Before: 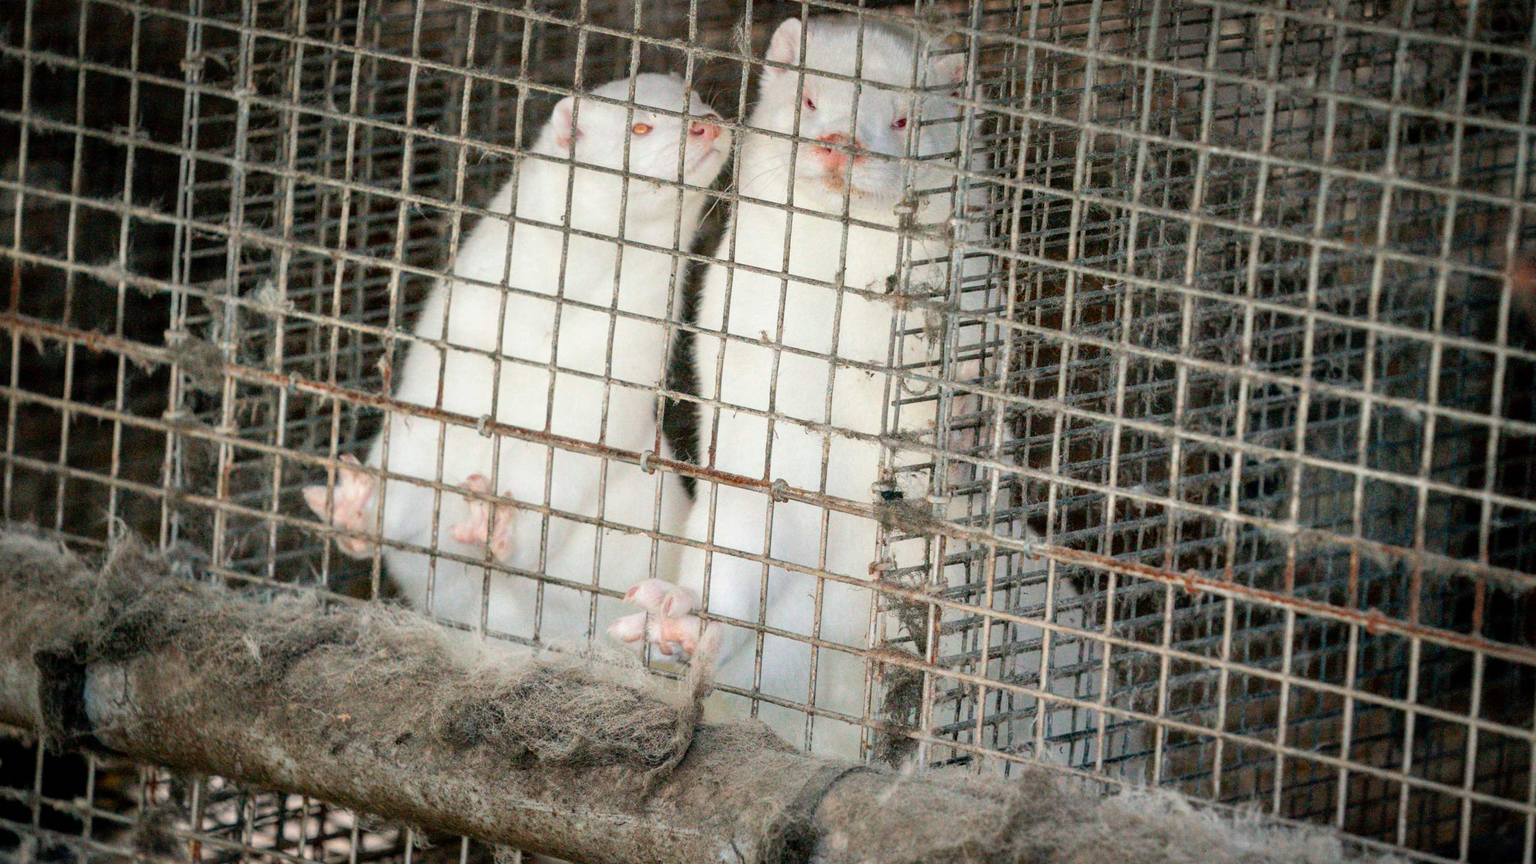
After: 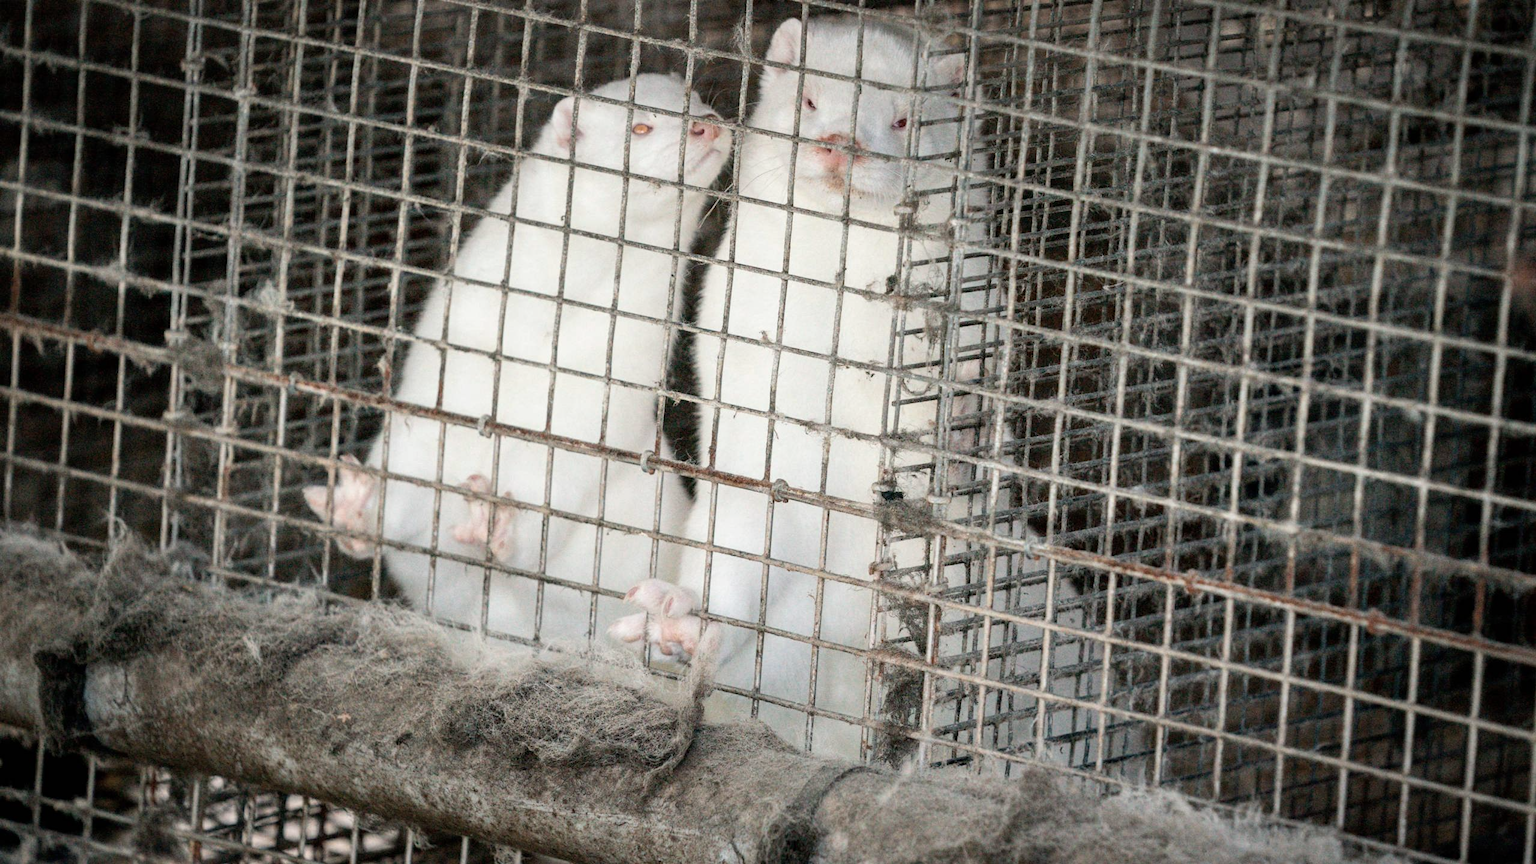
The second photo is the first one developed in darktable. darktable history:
contrast brightness saturation: contrast 0.098, saturation -0.354
